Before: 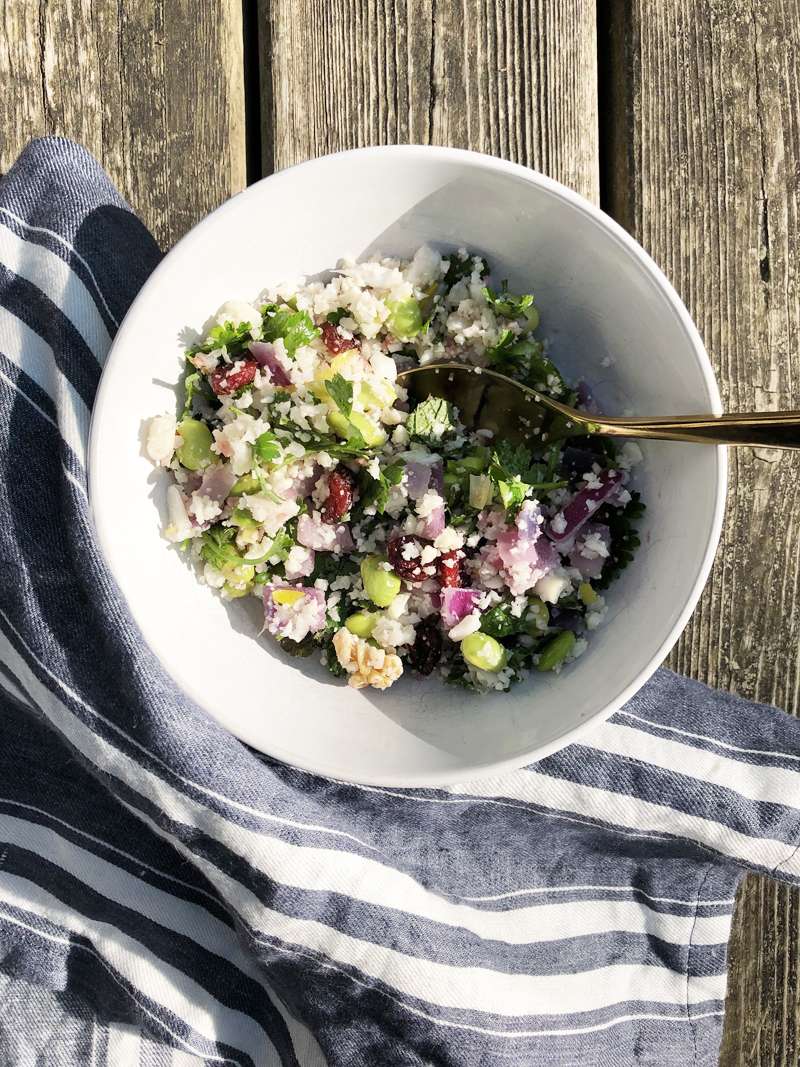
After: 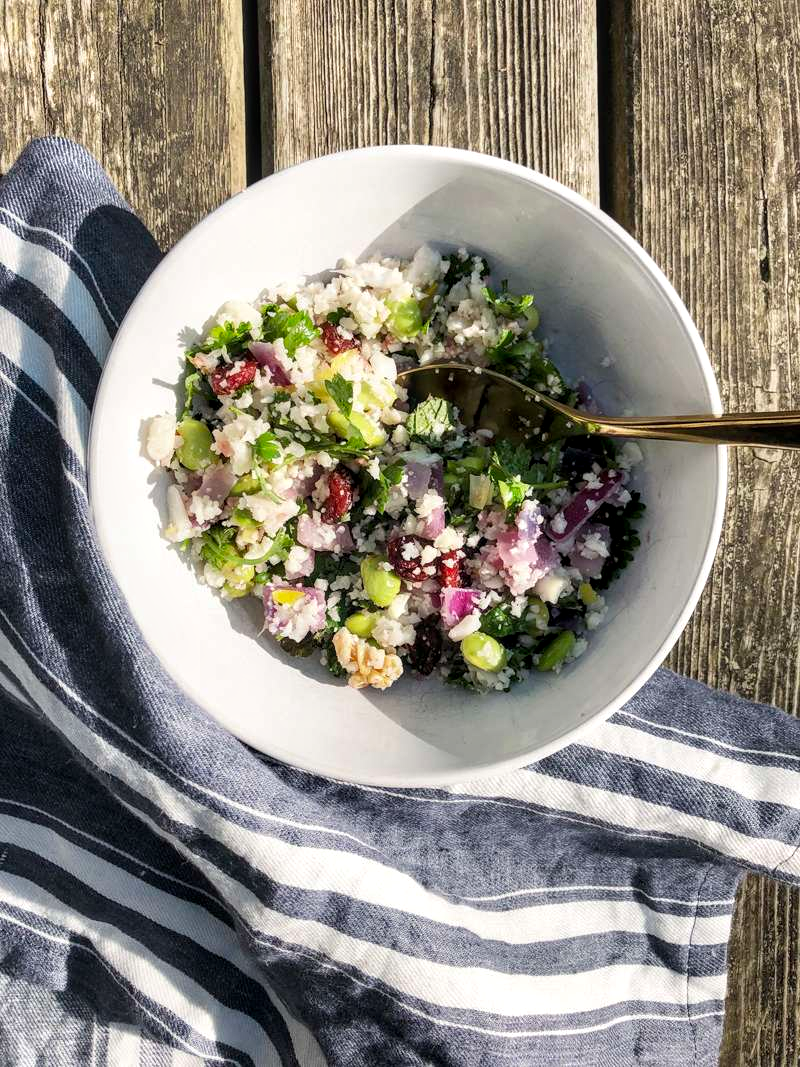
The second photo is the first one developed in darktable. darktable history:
local contrast: on, module defaults
contrast equalizer: octaves 7, y [[0.518, 0.517, 0.501, 0.5, 0.5, 0.5], [0.5 ×6], [0.5 ×6], [0 ×6], [0 ×6]]
